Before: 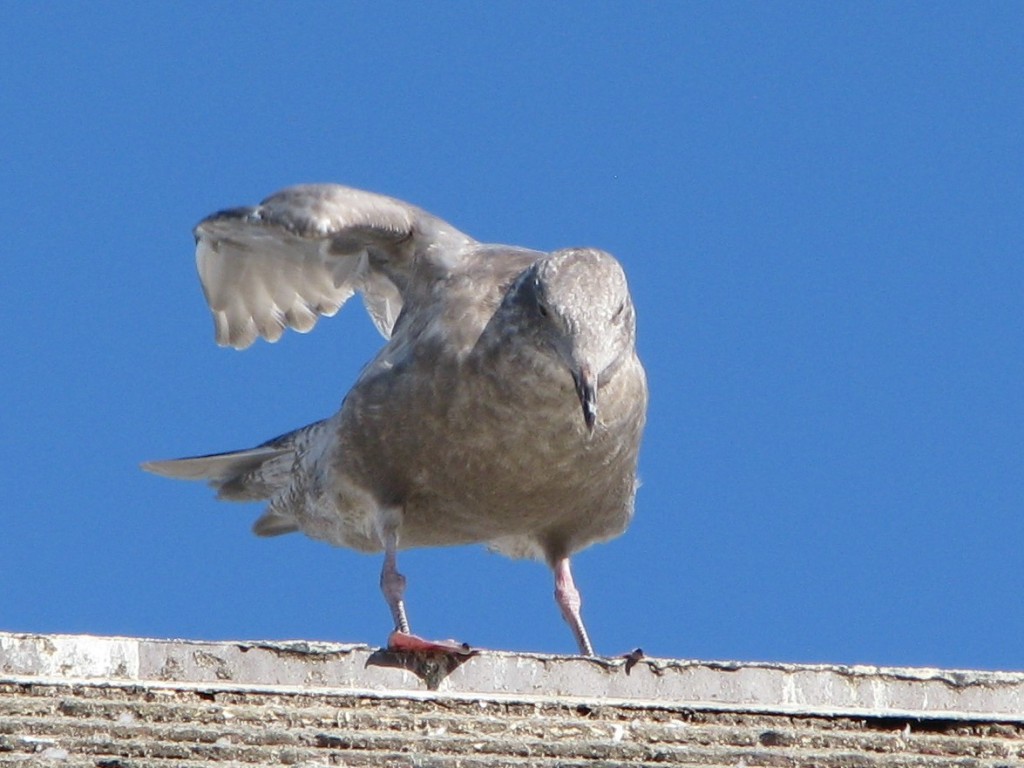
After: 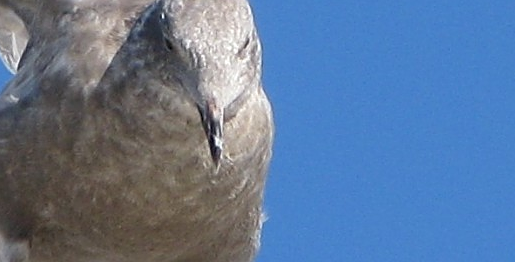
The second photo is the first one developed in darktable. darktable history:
crop: left 36.603%, top 34.754%, right 13.092%, bottom 31.066%
sharpen: on, module defaults
